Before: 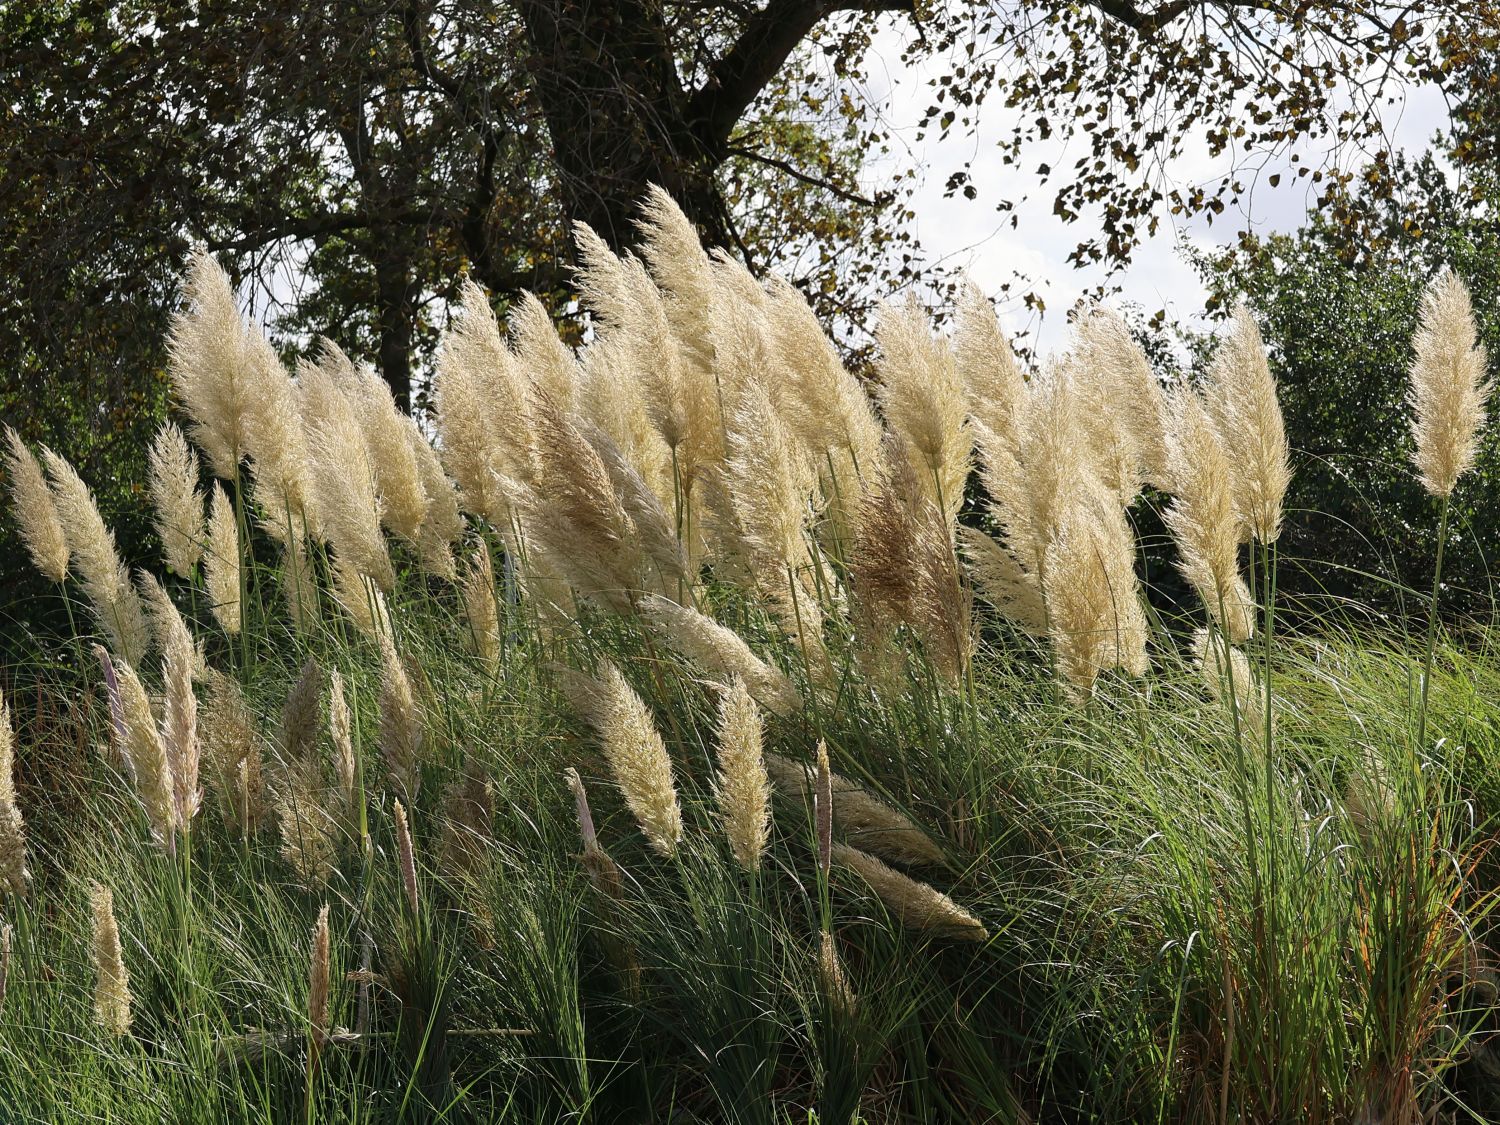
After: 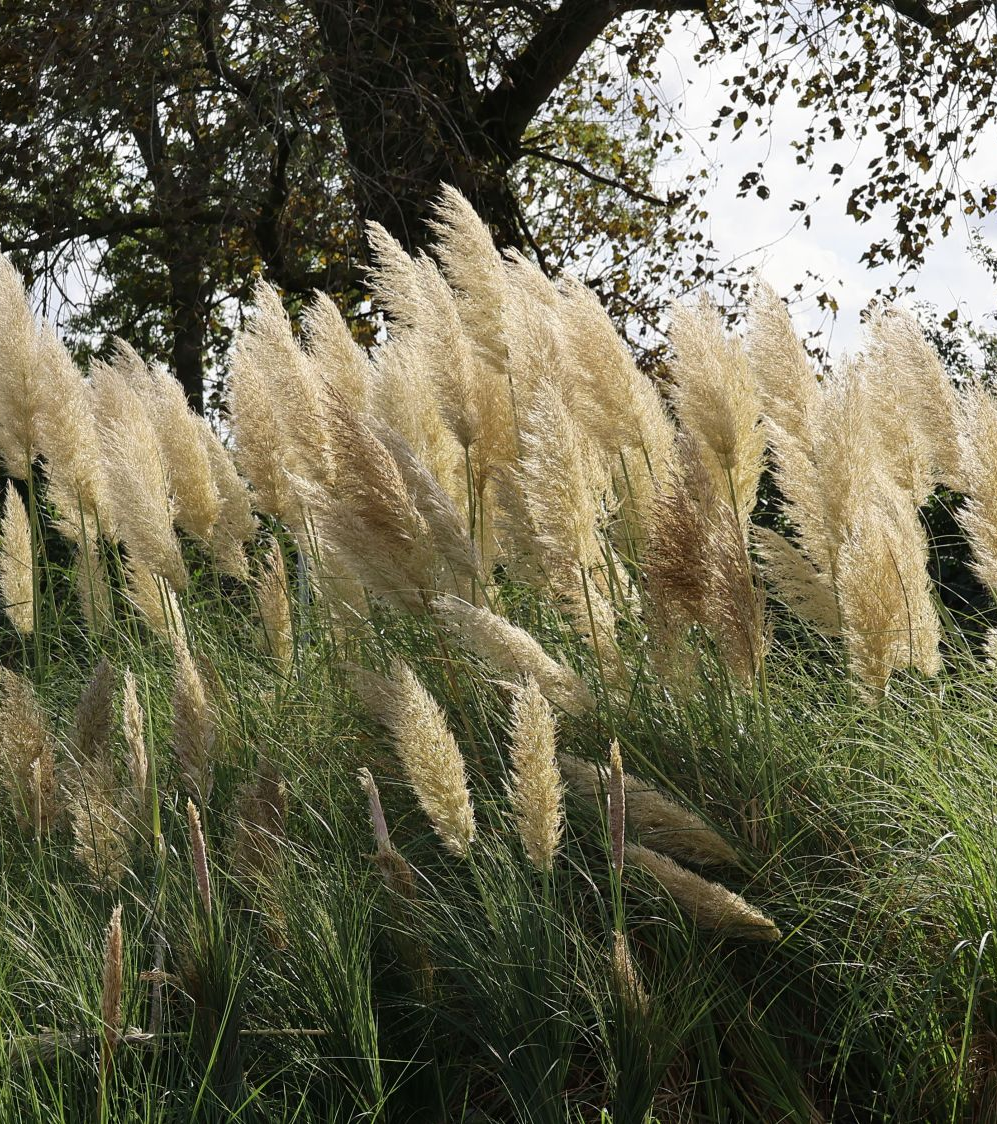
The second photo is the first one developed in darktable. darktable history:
crop and rotate: left 13.857%, right 19.655%
exposure: exposure -0.015 EV, compensate highlight preservation false
